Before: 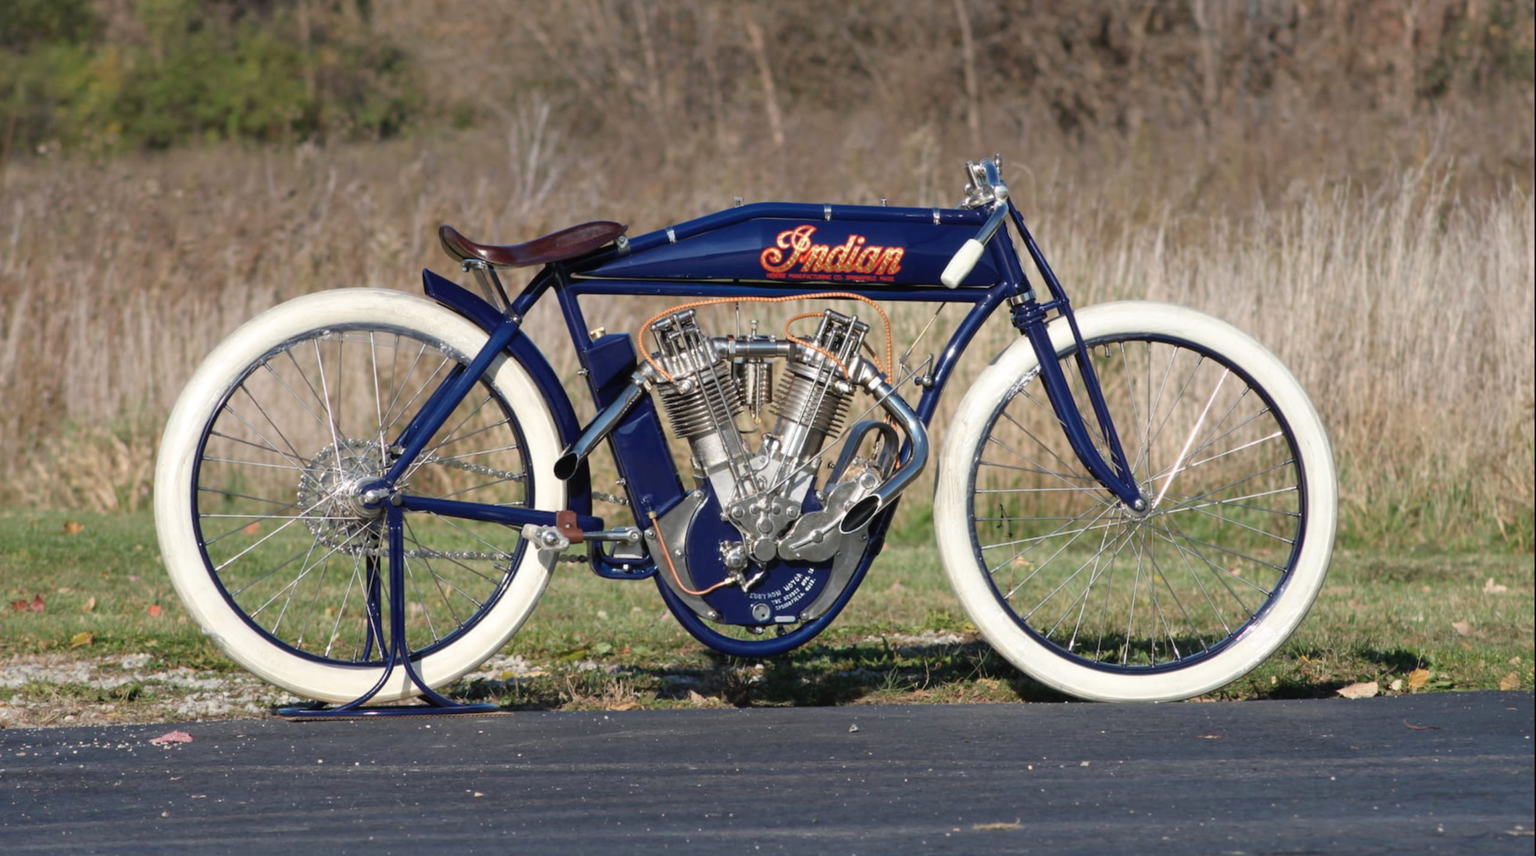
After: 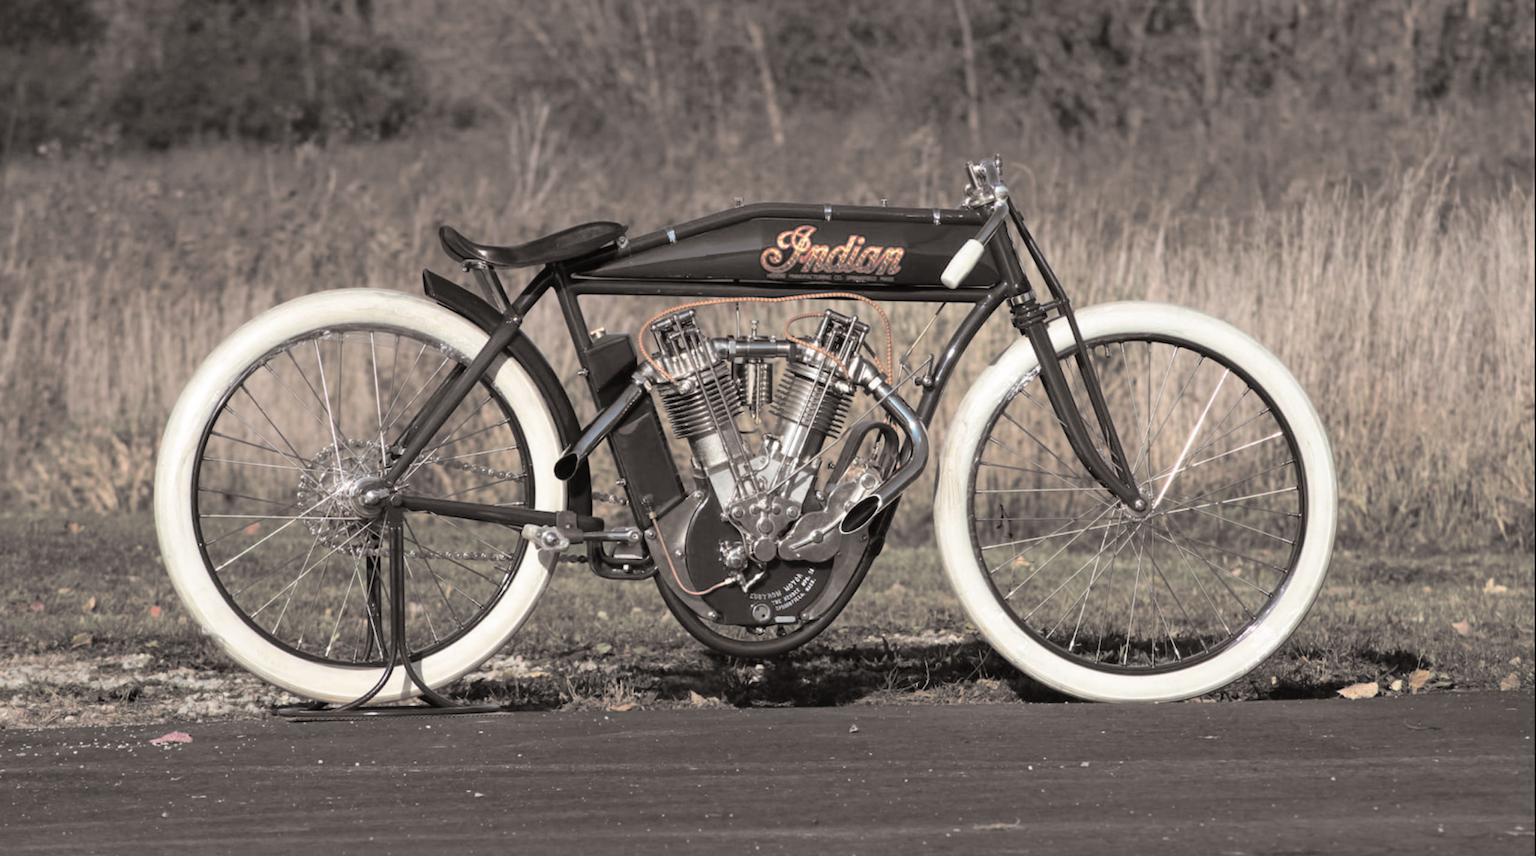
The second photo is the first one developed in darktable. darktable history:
split-toning: shadows › hue 26°, shadows › saturation 0.09, highlights › hue 40°, highlights › saturation 0.18, balance -63, compress 0%
color balance rgb: perceptual saturation grading › global saturation 20%, perceptual saturation grading › highlights -25%, perceptual saturation grading › shadows 50%
